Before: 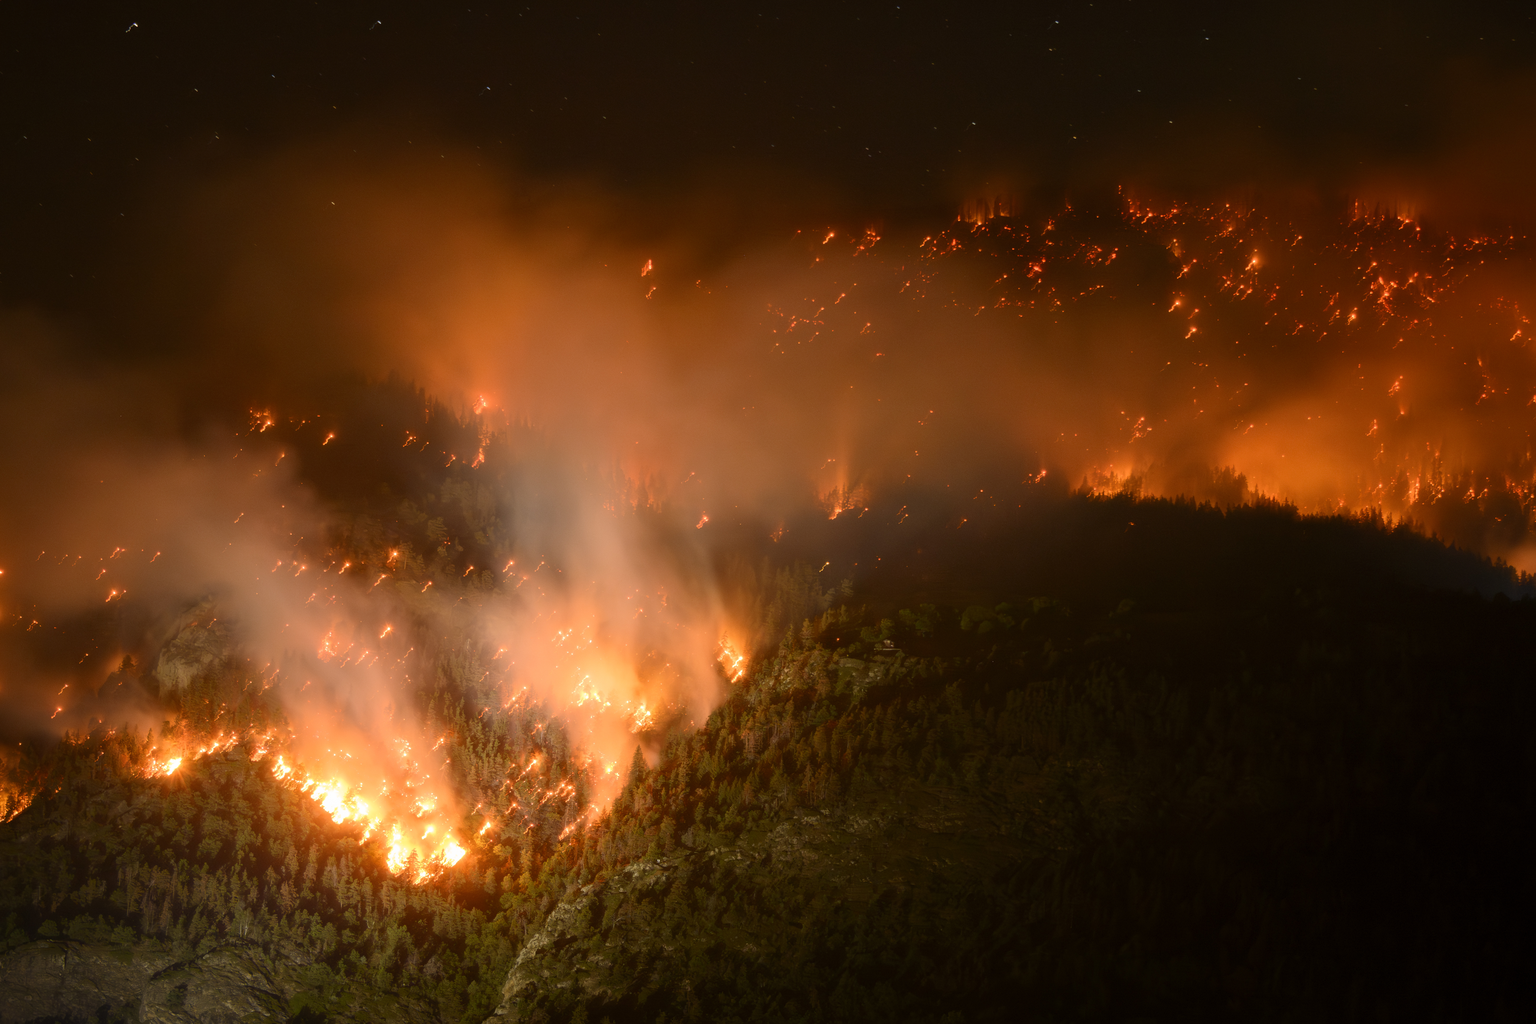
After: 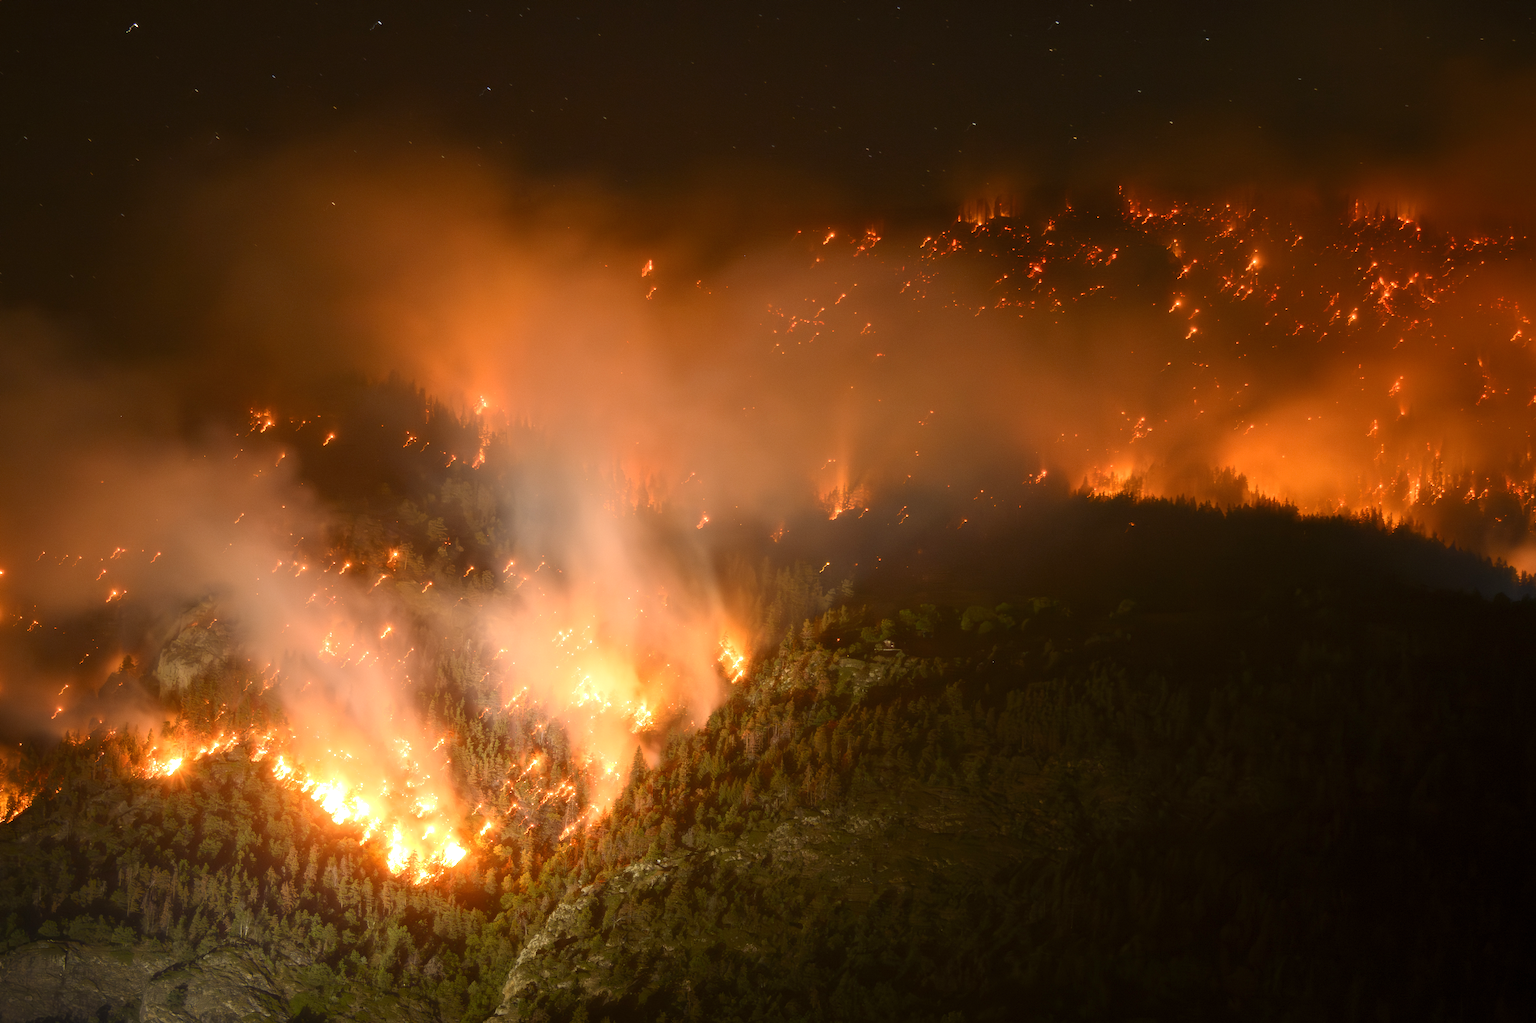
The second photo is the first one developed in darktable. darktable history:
exposure: exposure 0.564 EV, compensate highlight preservation false
